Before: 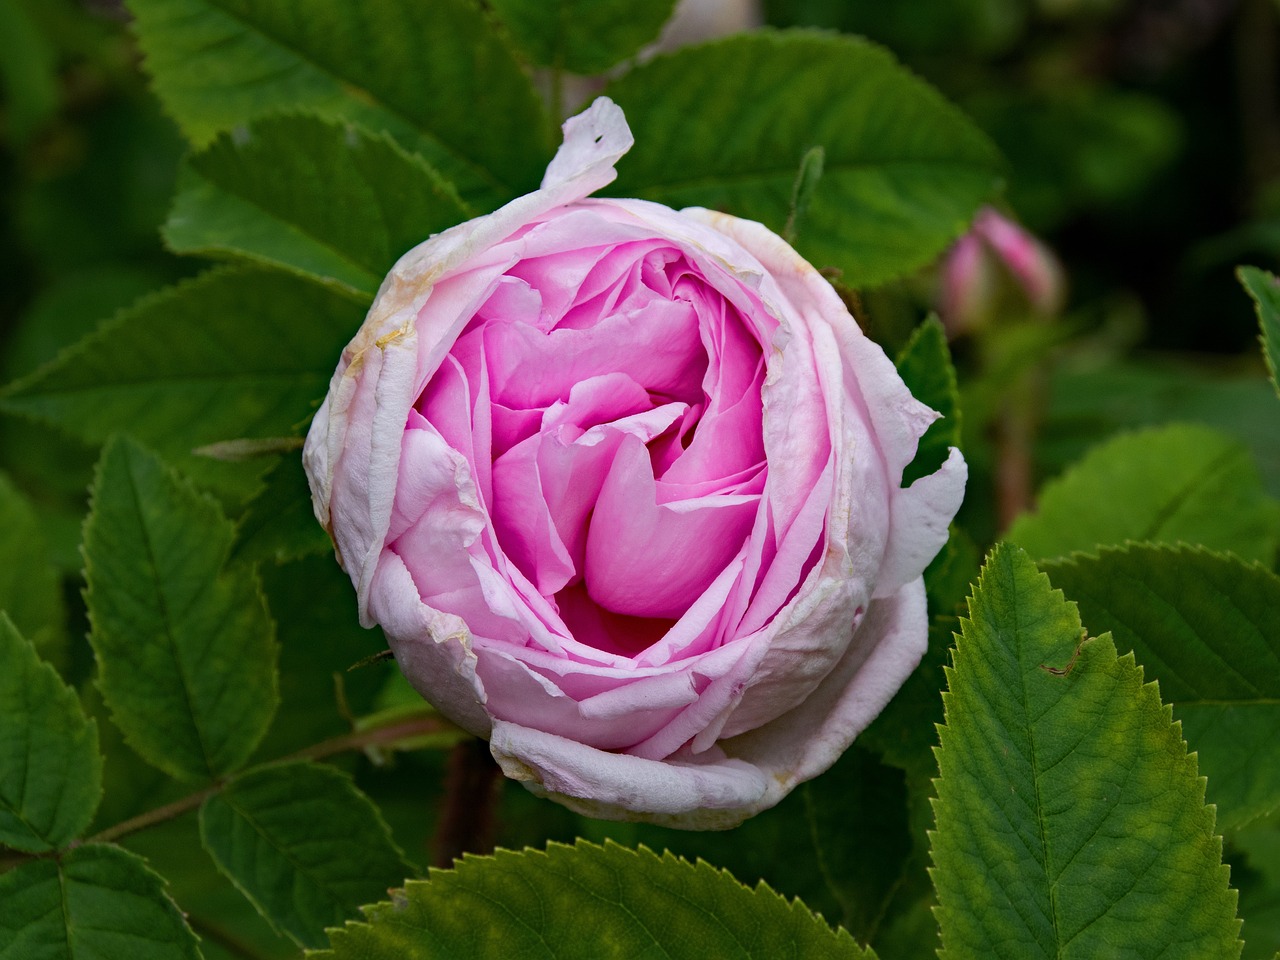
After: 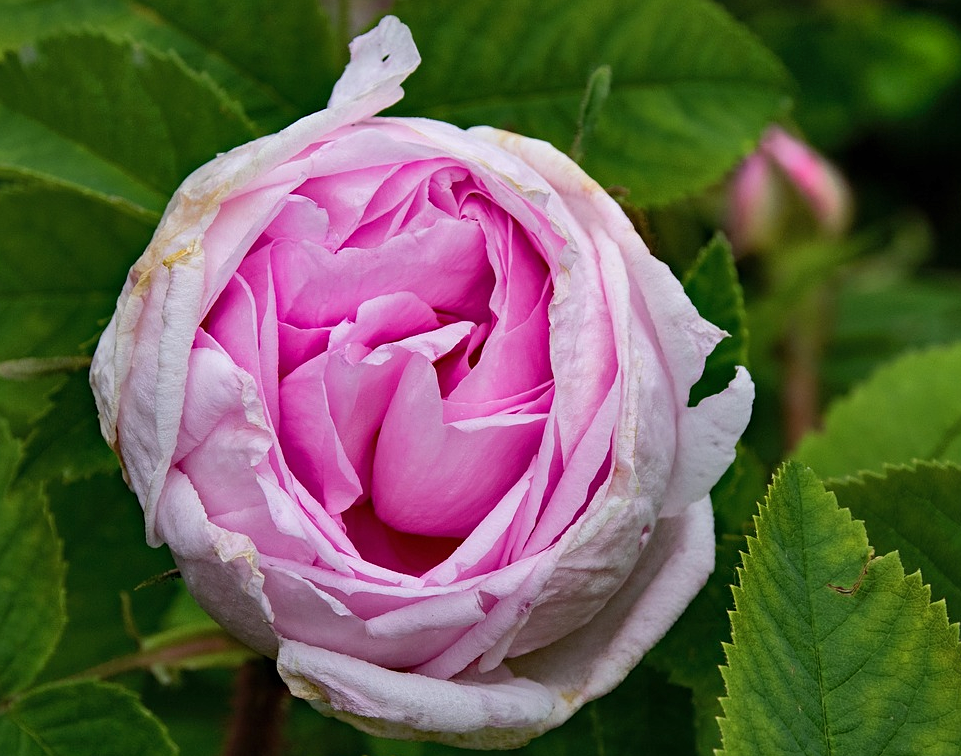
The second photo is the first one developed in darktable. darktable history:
shadows and highlights: low approximation 0.01, soften with gaussian
crop: left 16.688%, top 8.539%, right 8.199%, bottom 12.676%
sharpen: amount 0.215
